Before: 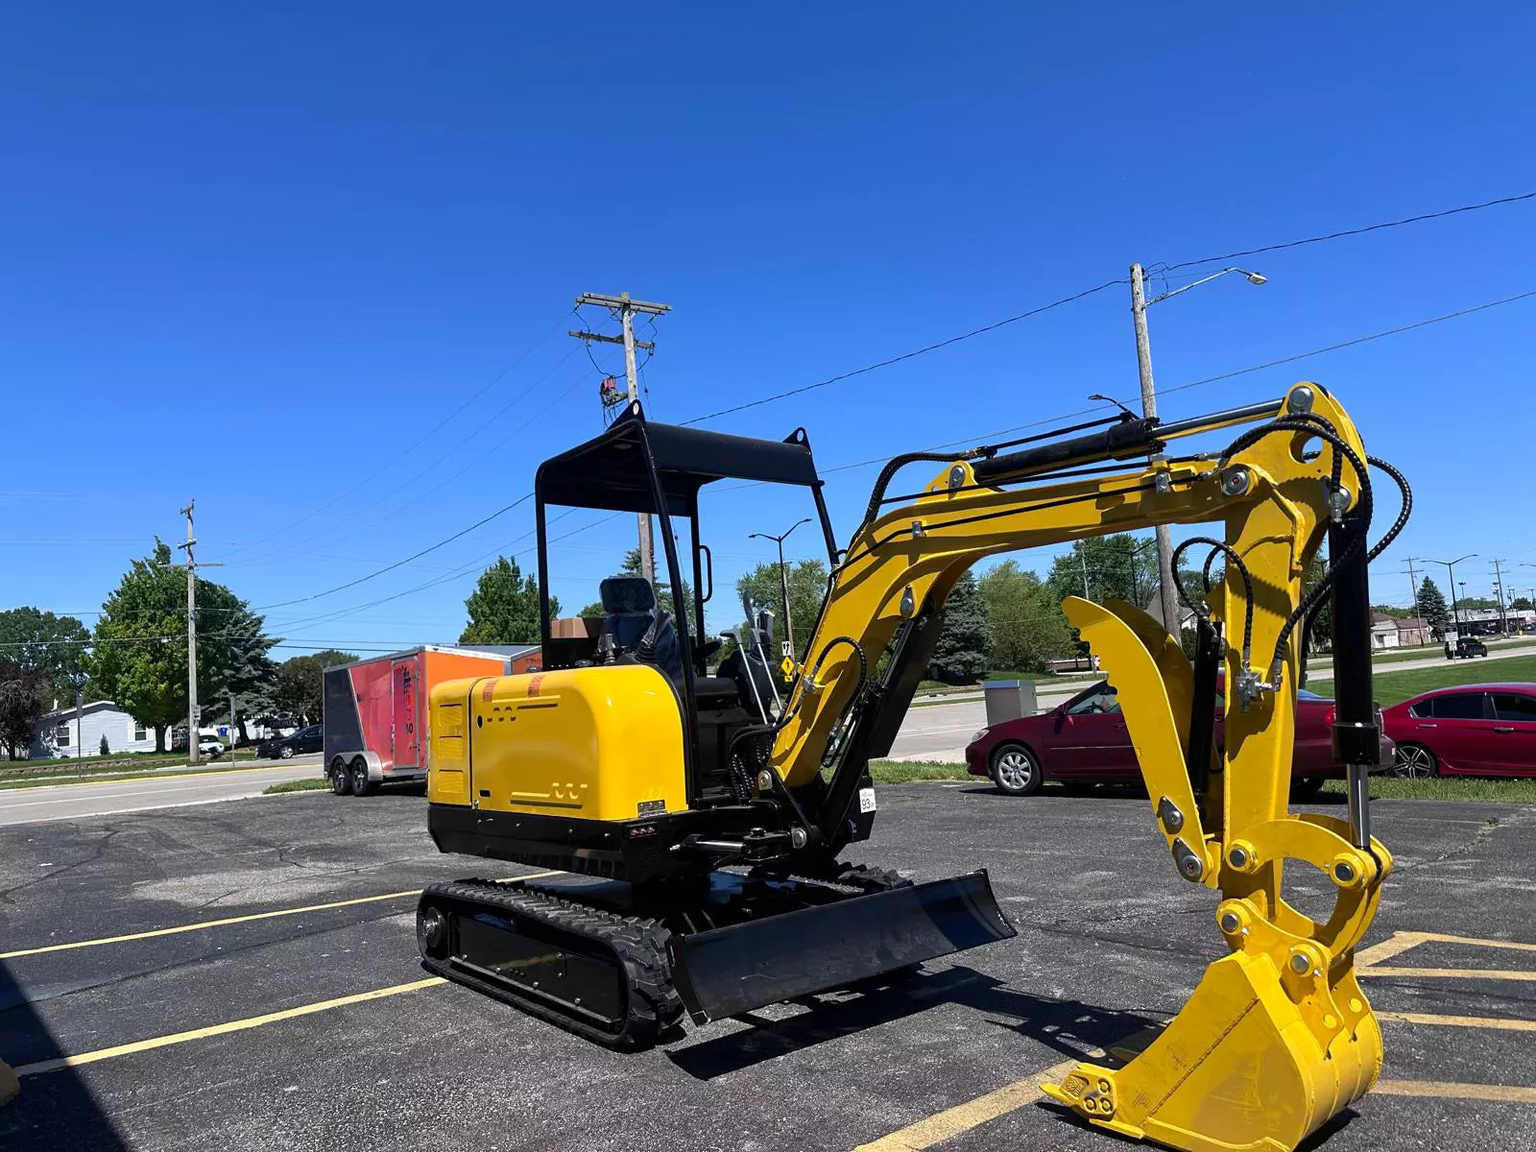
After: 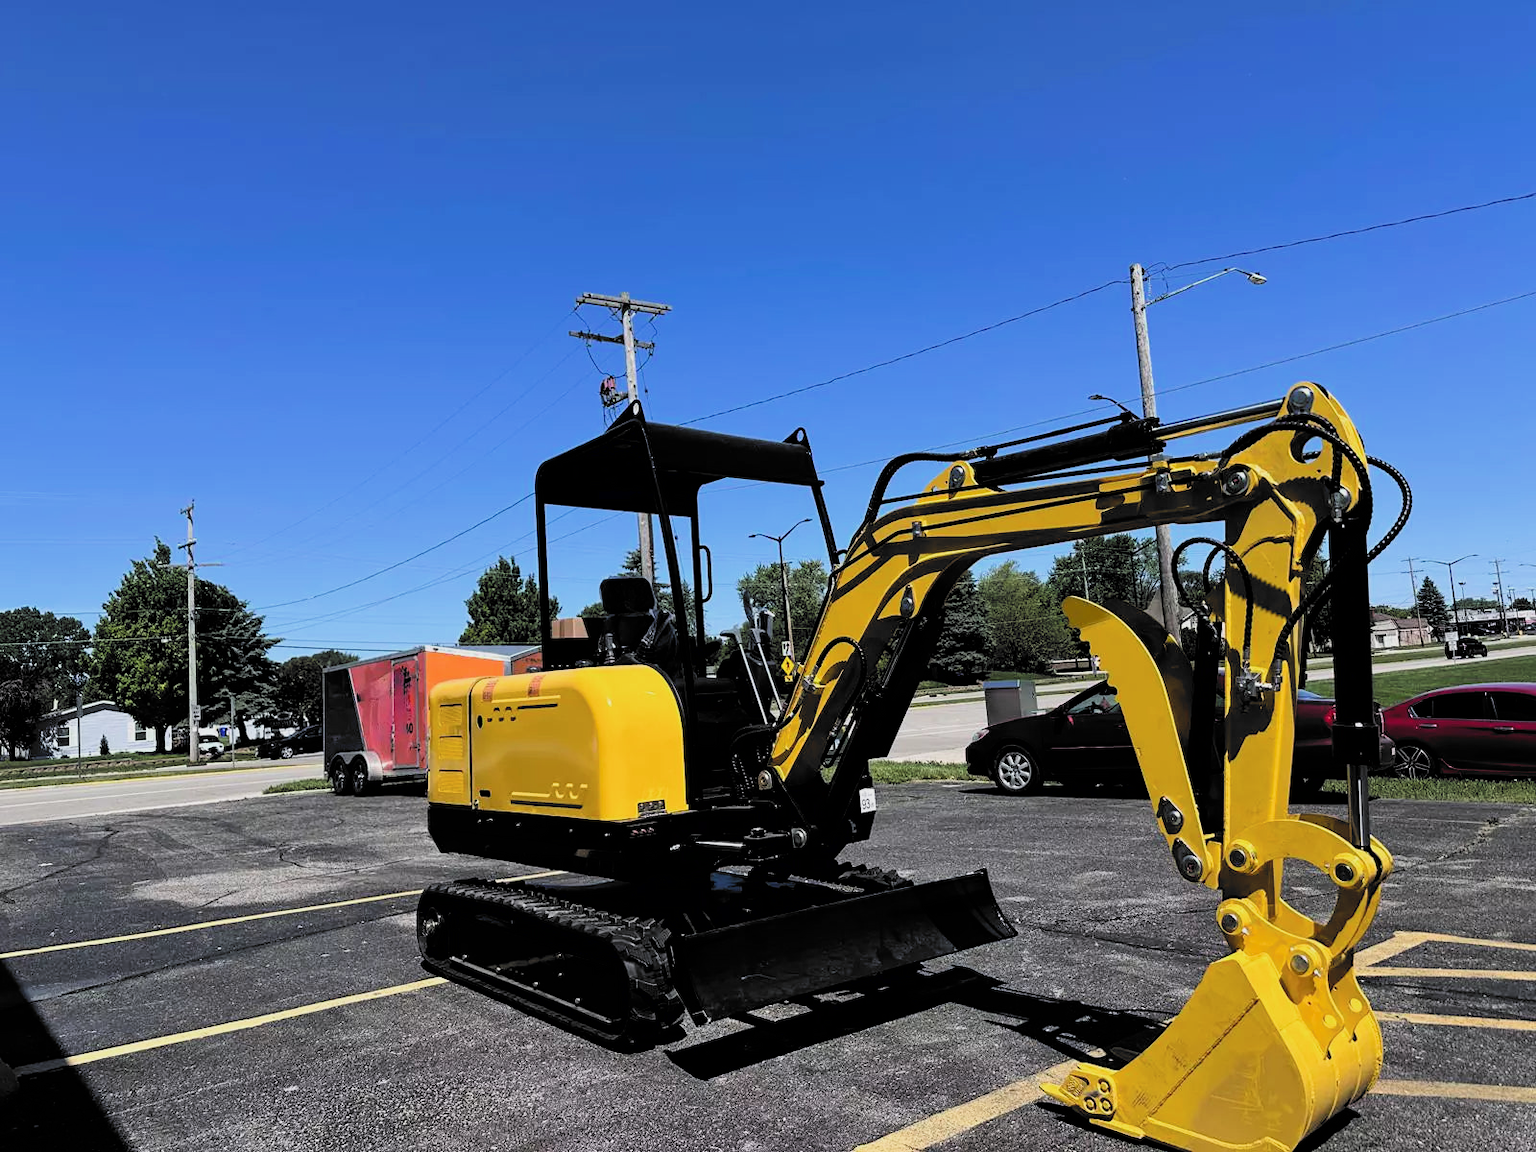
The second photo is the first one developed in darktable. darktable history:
filmic rgb: black relative exposure -5.1 EV, white relative exposure 3.56 EV, hardness 3.17, contrast 1.296, highlights saturation mix -49.04%, color science v6 (2022), iterations of high-quality reconstruction 0
